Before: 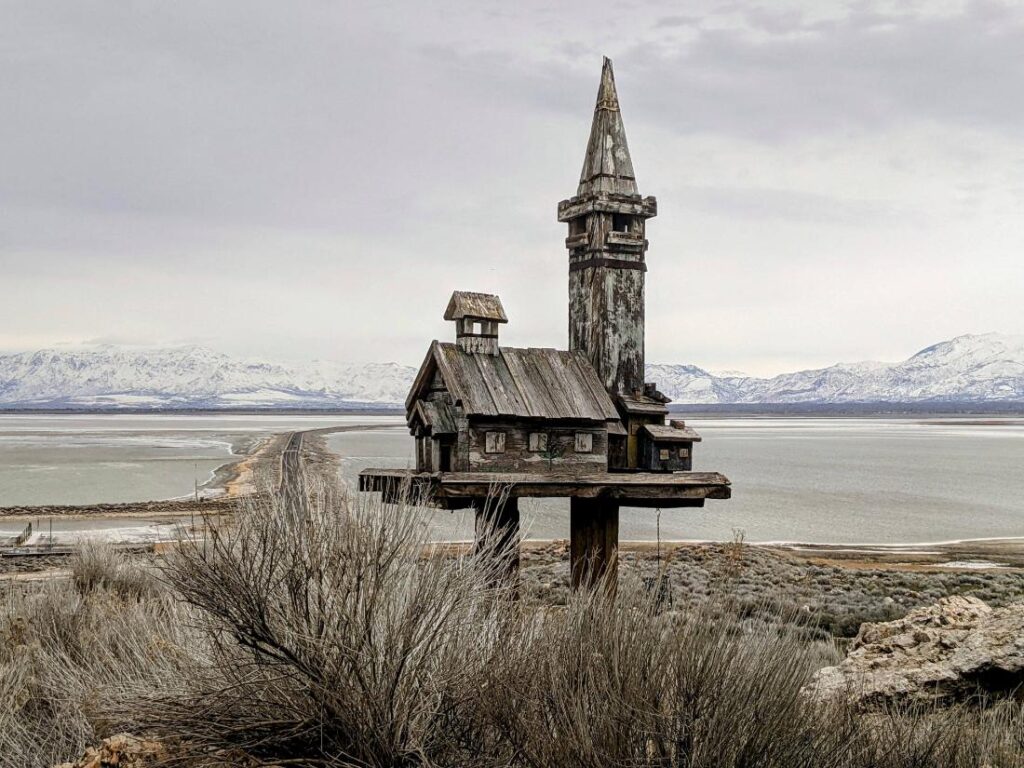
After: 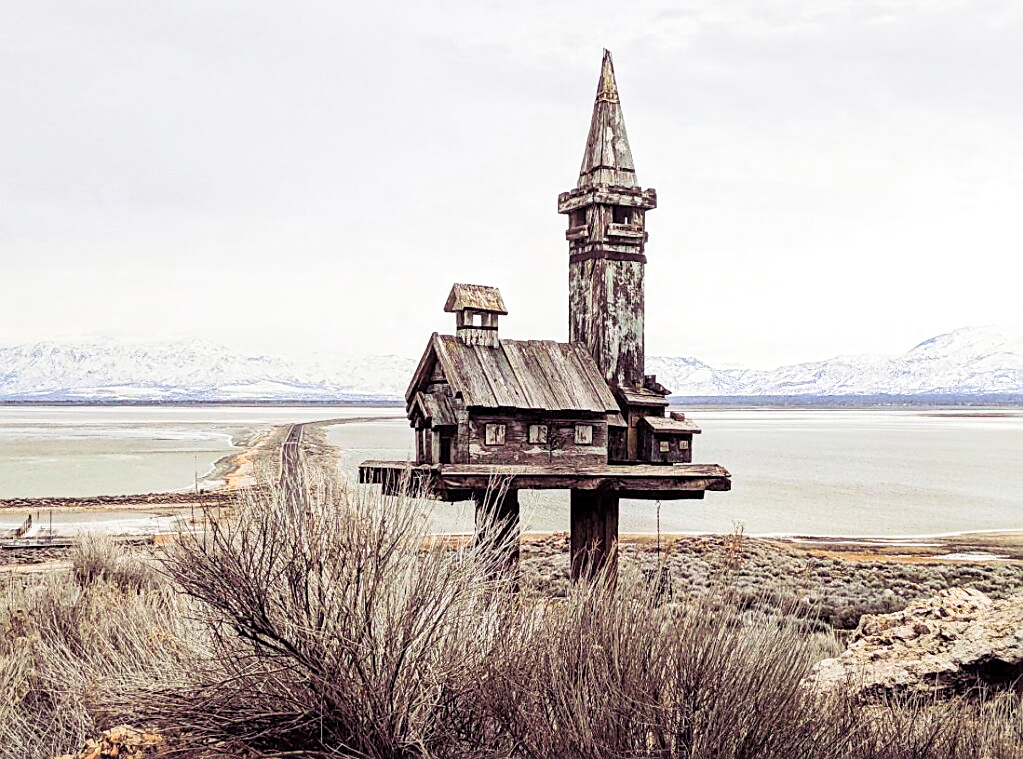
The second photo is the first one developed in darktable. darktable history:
crop: top 1.049%, right 0.001%
split-toning: shadows › hue 316.8°, shadows › saturation 0.47, highlights › hue 201.6°, highlights › saturation 0, balance -41.97, compress 28.01%
exposure: exposure 0.3 EV, compensate highlight preservation false
contrast brightness saturation: contrast 0.24, brightness 0.26, saturation 0.39
shadows and highlights: shadows 30.86, highlights 0, soften with gaussian
sharpen: on, module defaults
